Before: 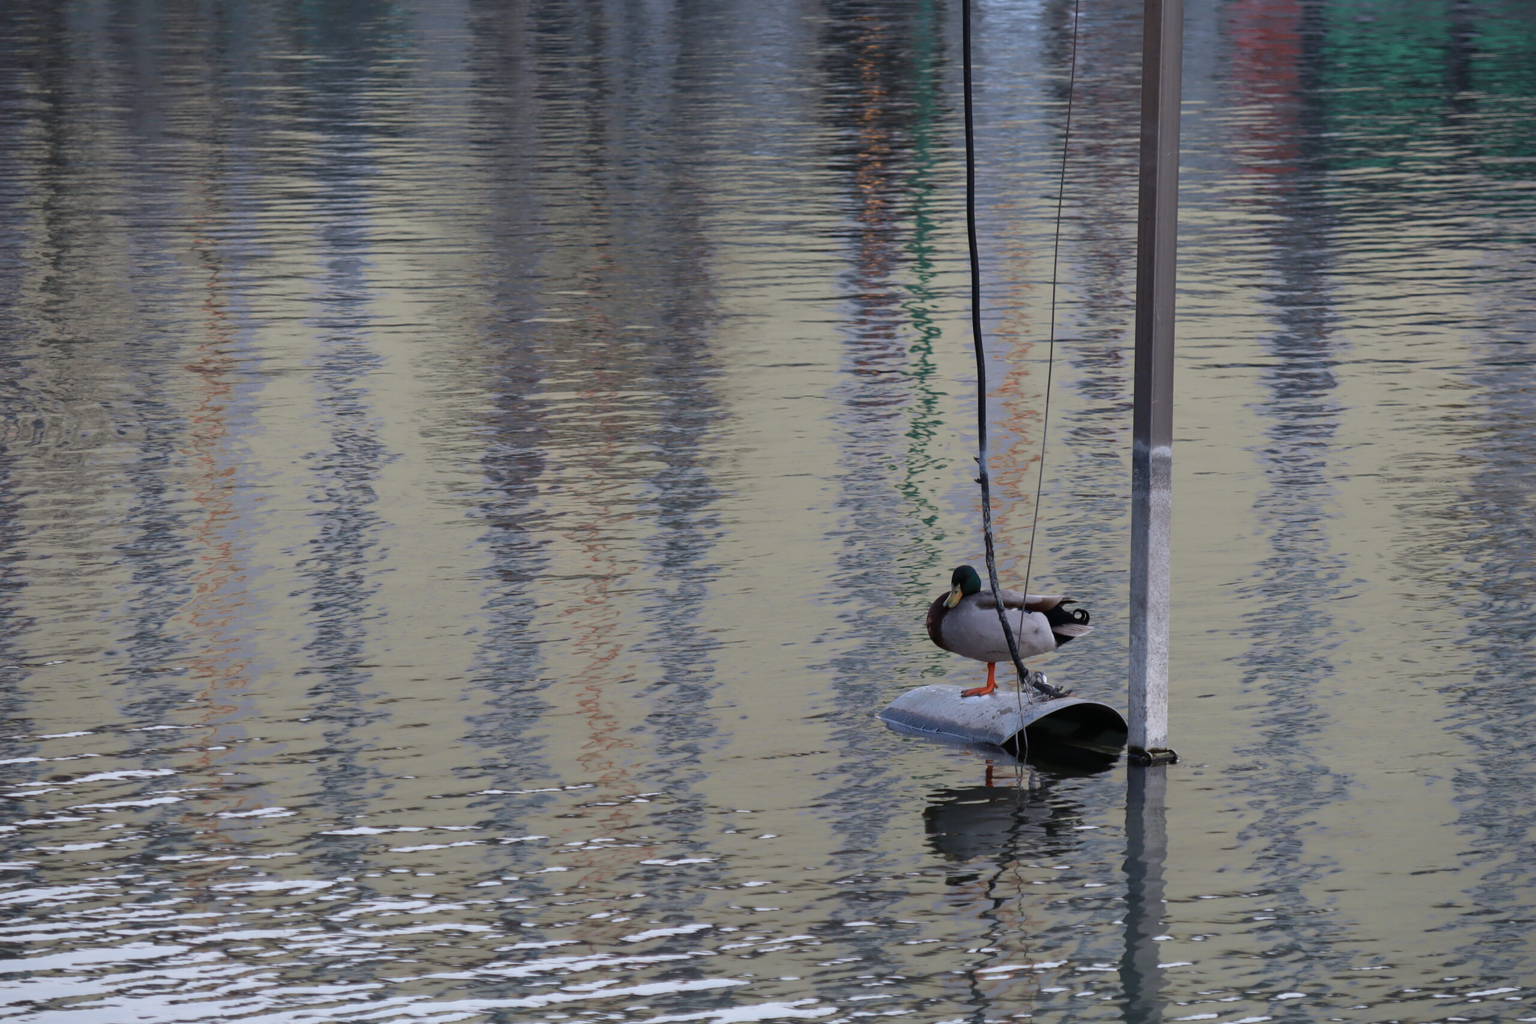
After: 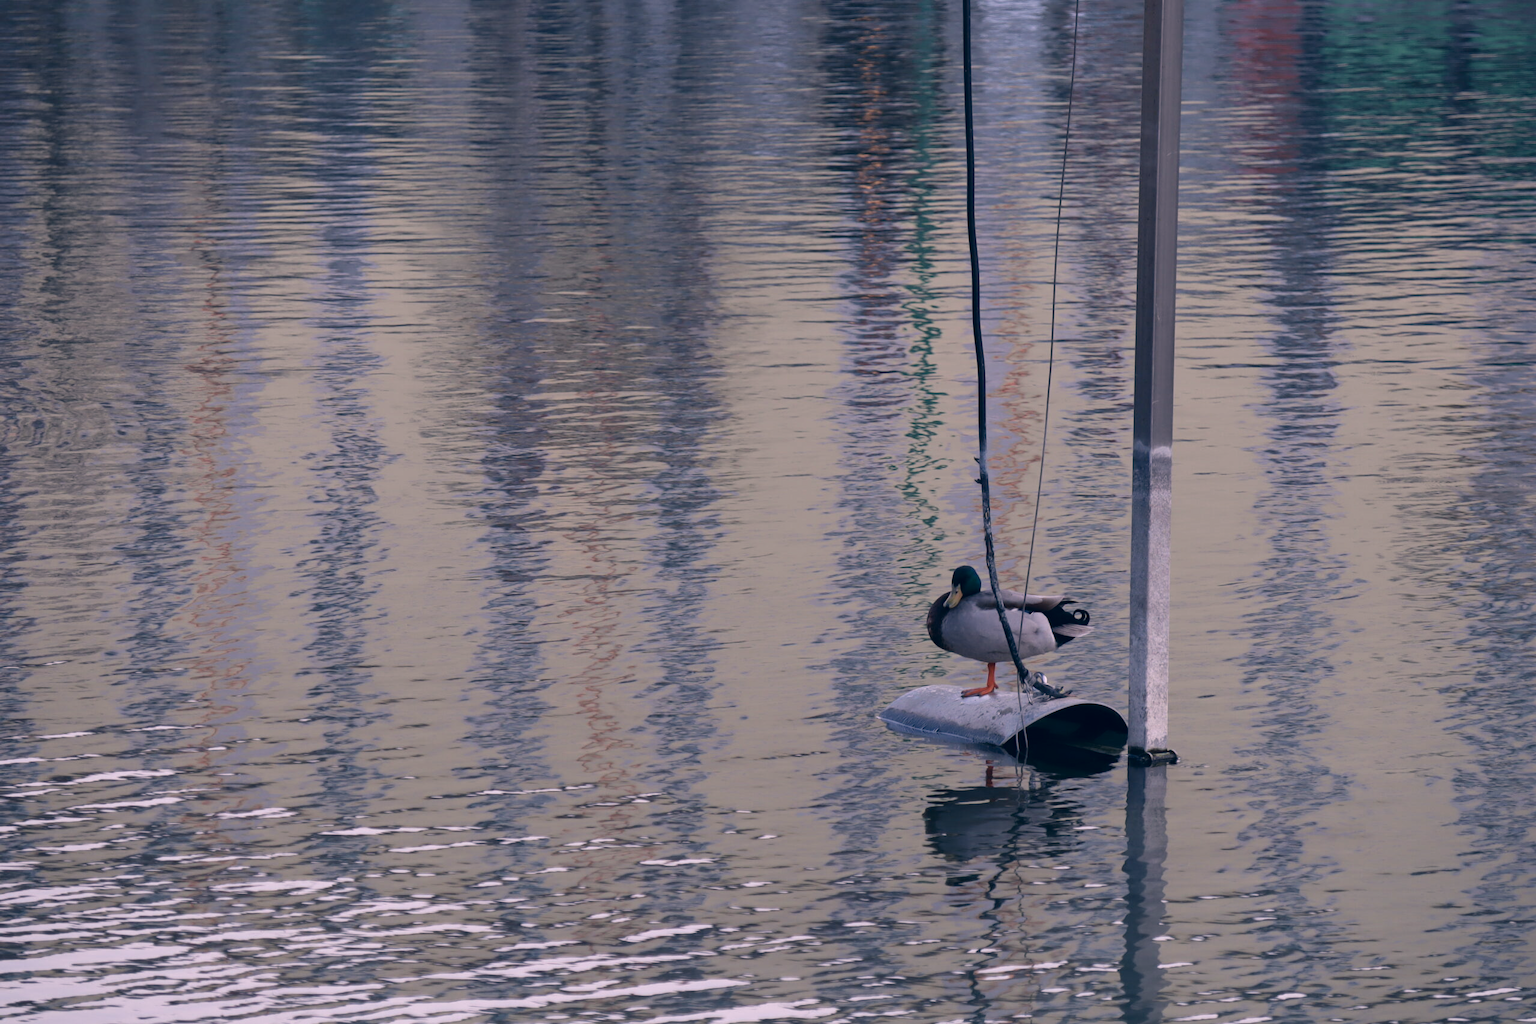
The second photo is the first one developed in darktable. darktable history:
color correction: highlights a* 14.46, highlights b* 5.85, shadows a* -5.53, shadows b* -15.24, saturation 0.85
